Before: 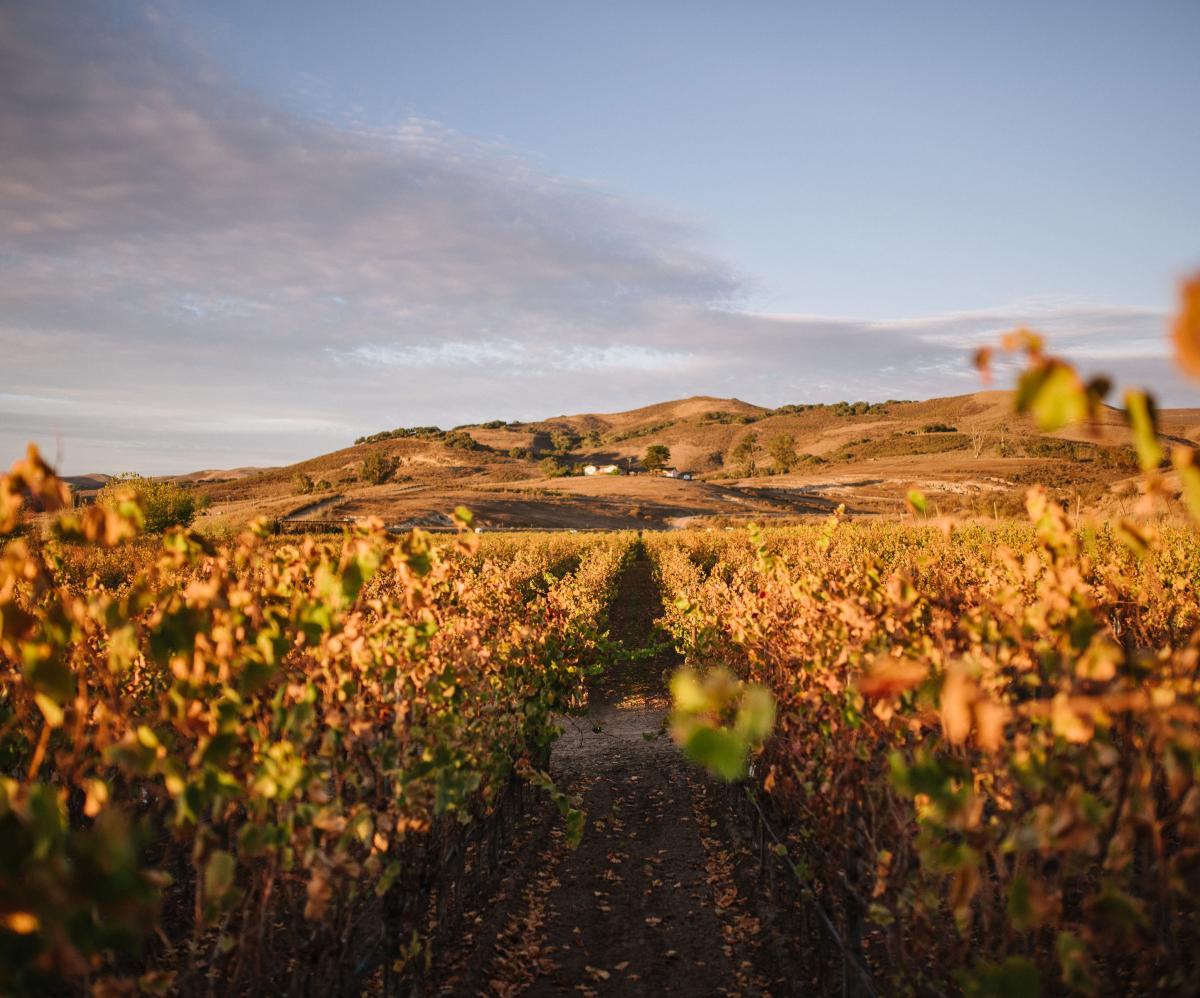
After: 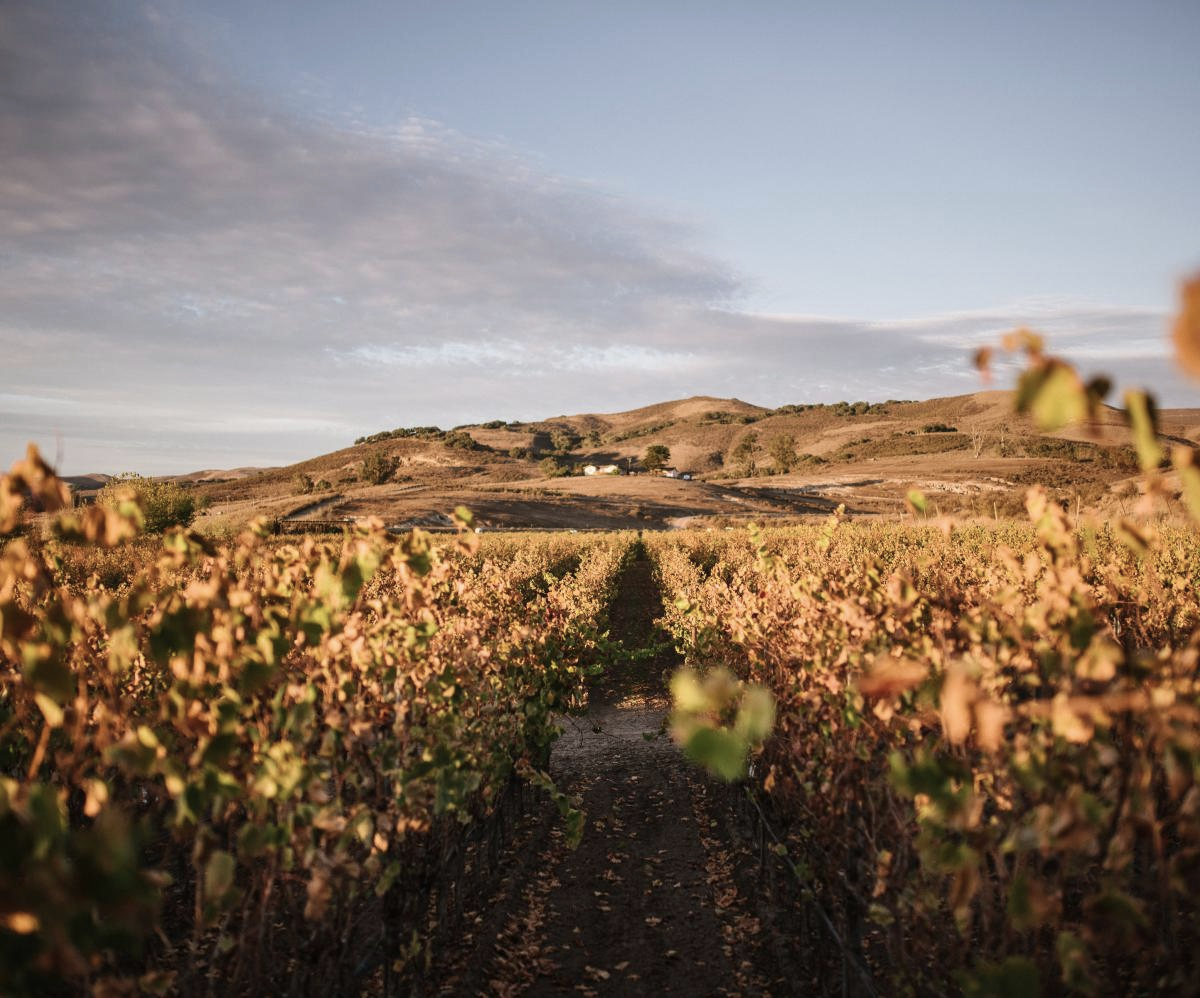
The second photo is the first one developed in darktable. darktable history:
contrast brightness saturation: contrast 0.103, saturation -0.286
